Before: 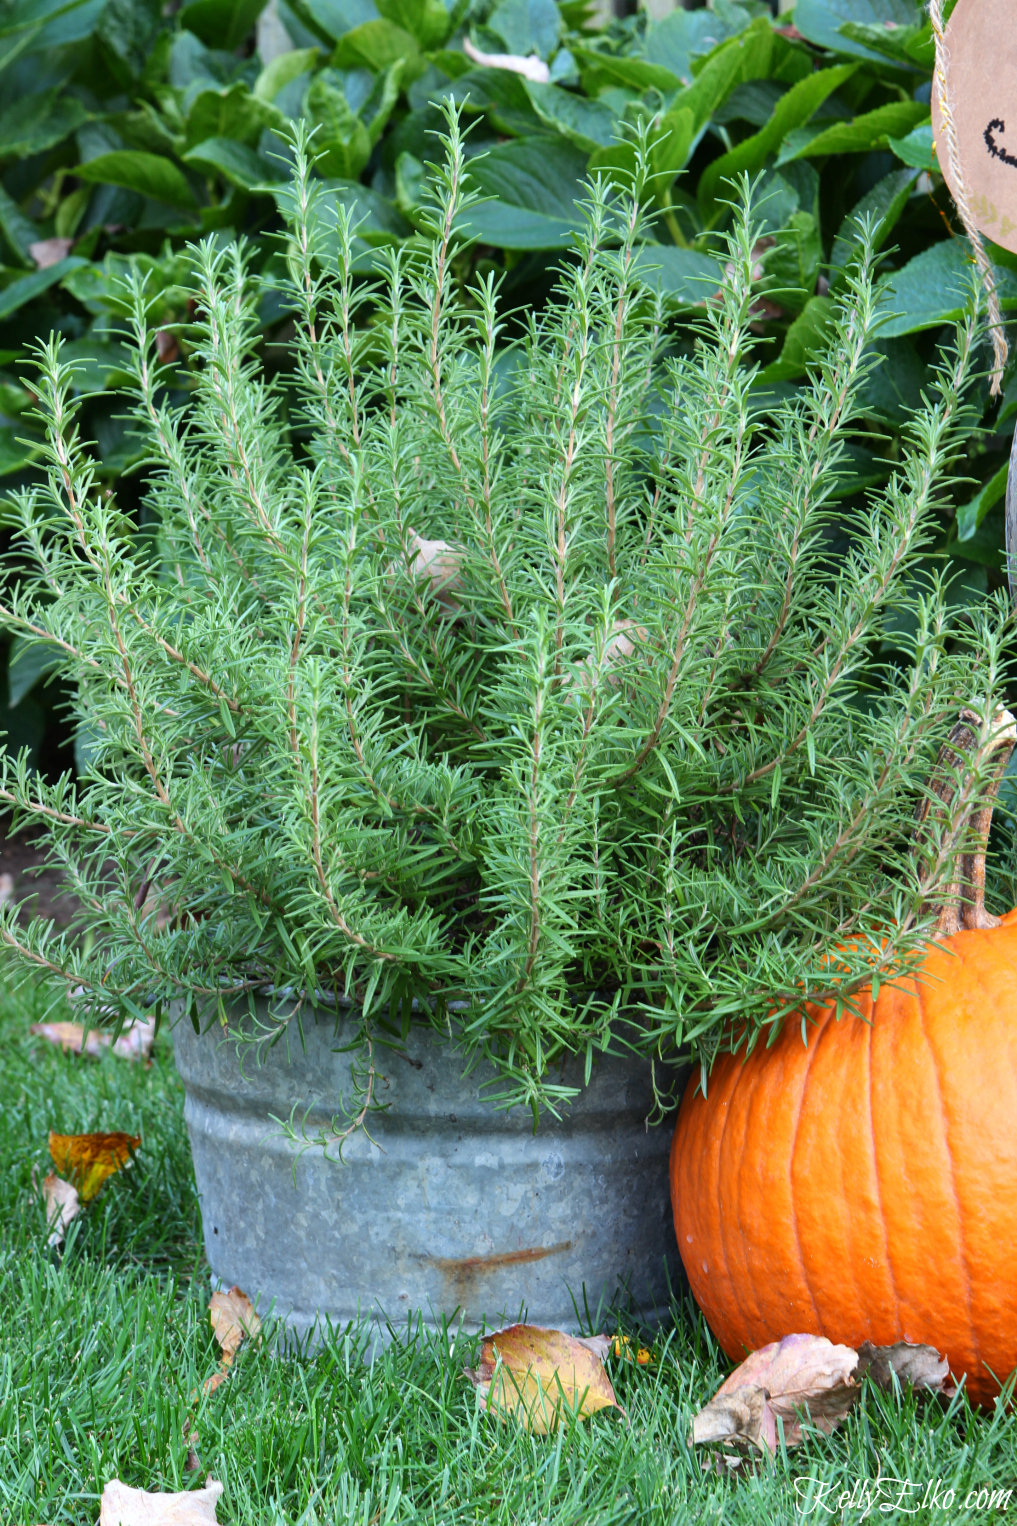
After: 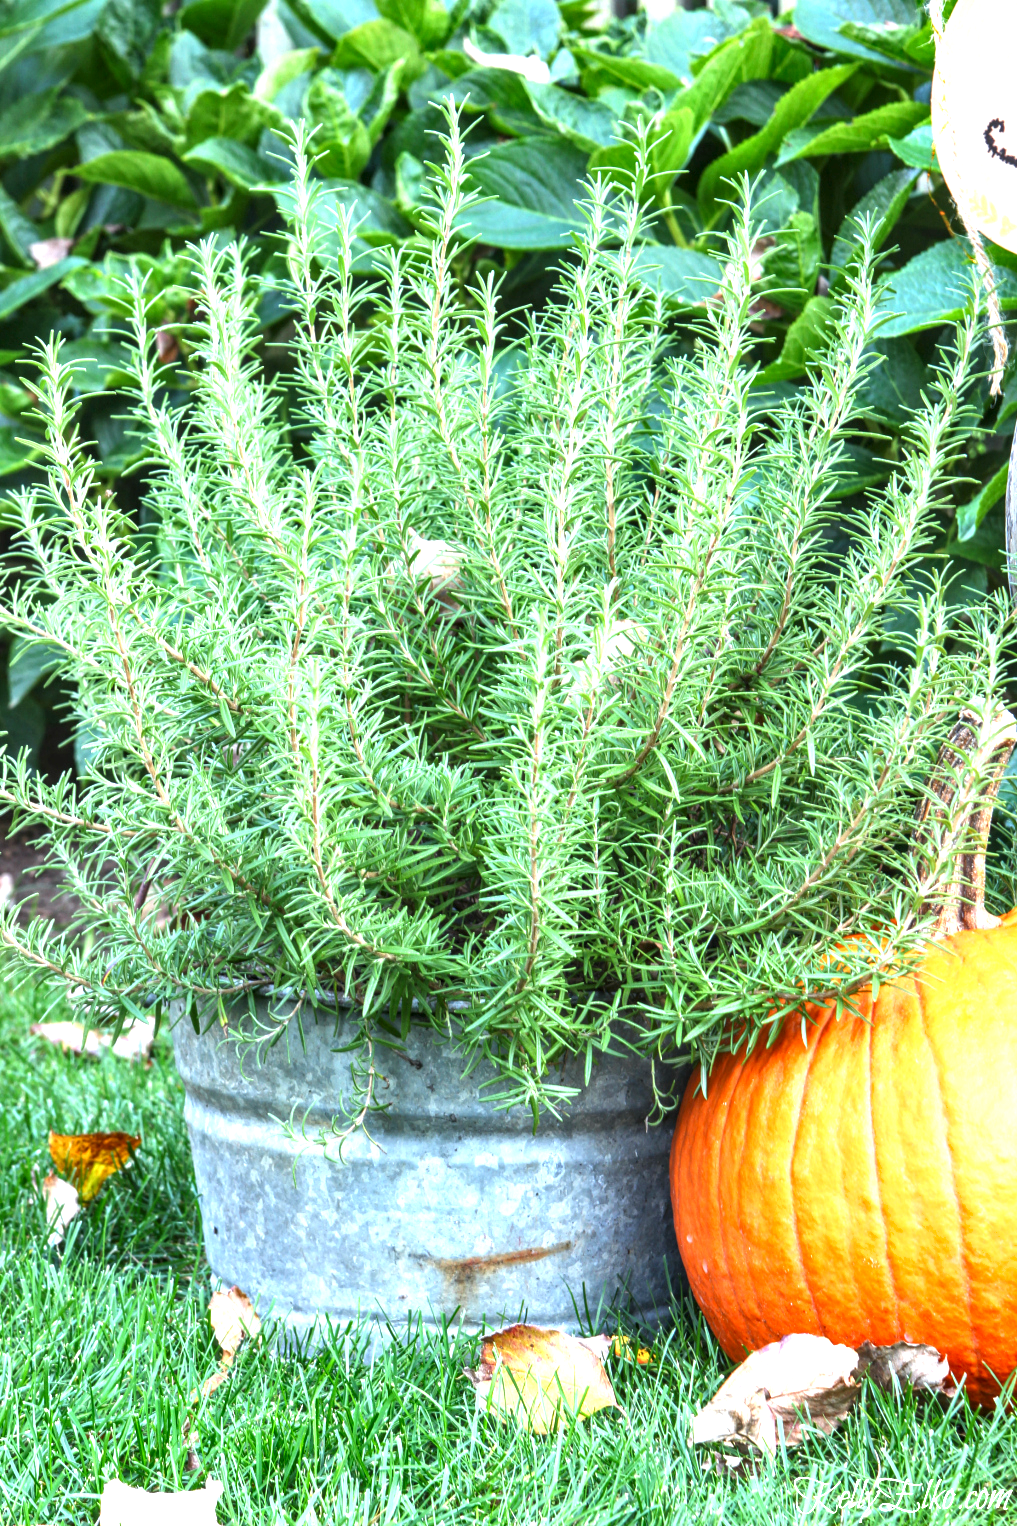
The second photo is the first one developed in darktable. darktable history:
local contrast: detail 130%
shadows and highlights: shadows 52.34, highlights -28.23, soften with gaussian
exposure: black level correction 0, exposure 1.3 EV, compensate exposure bias true, compensate highlight preservation false
